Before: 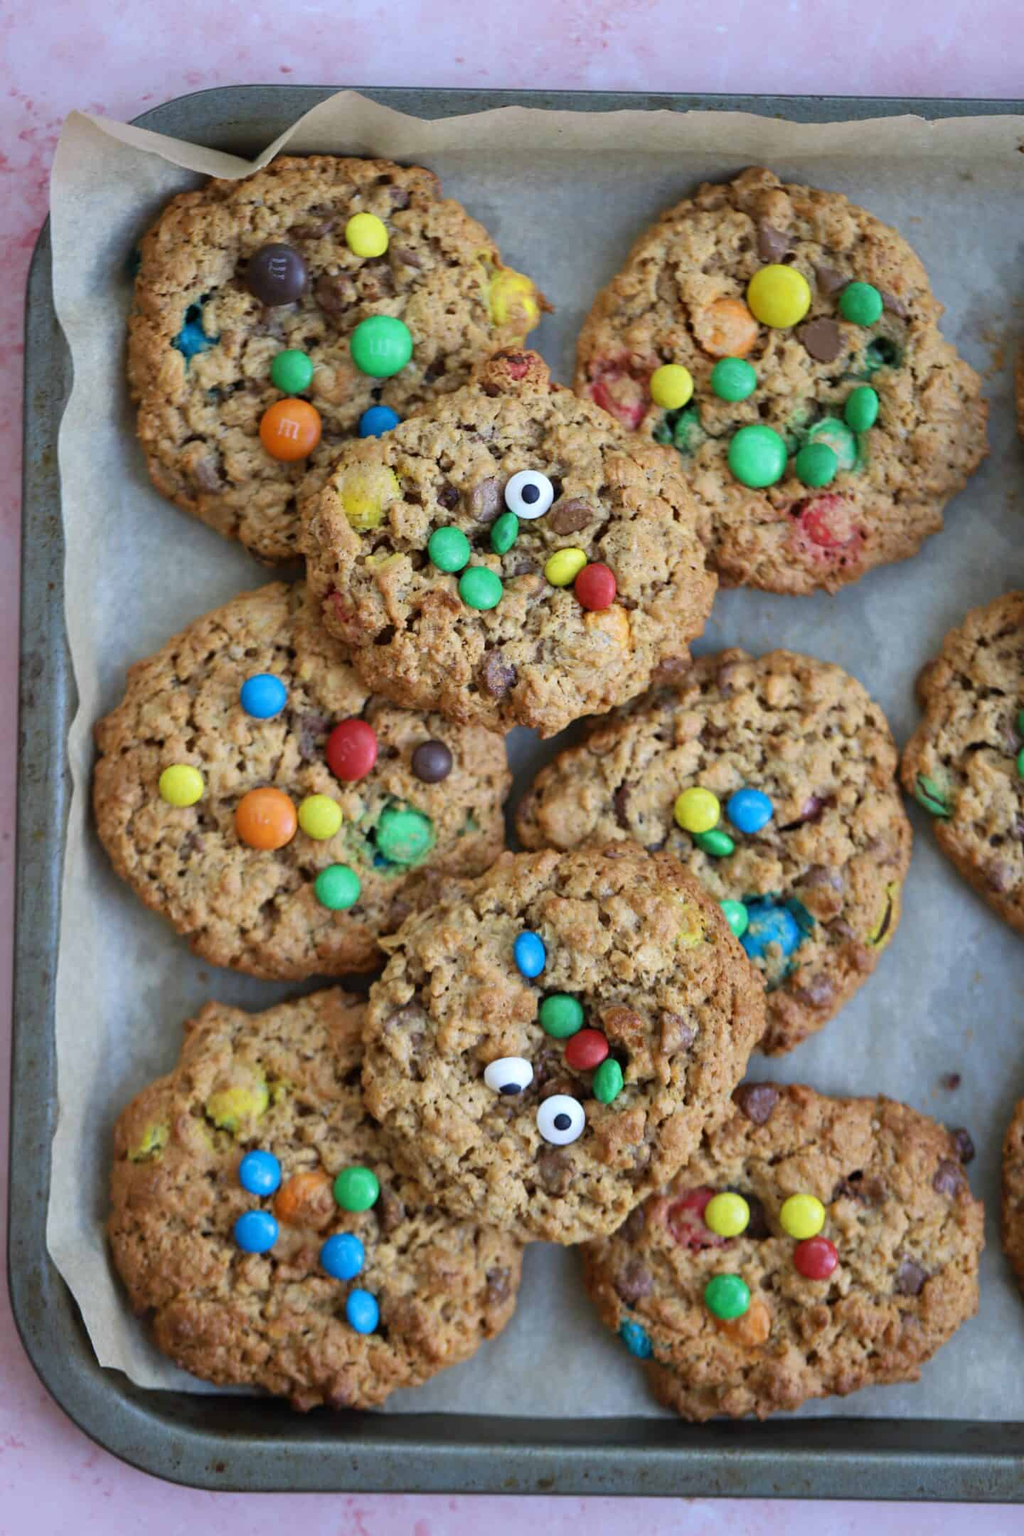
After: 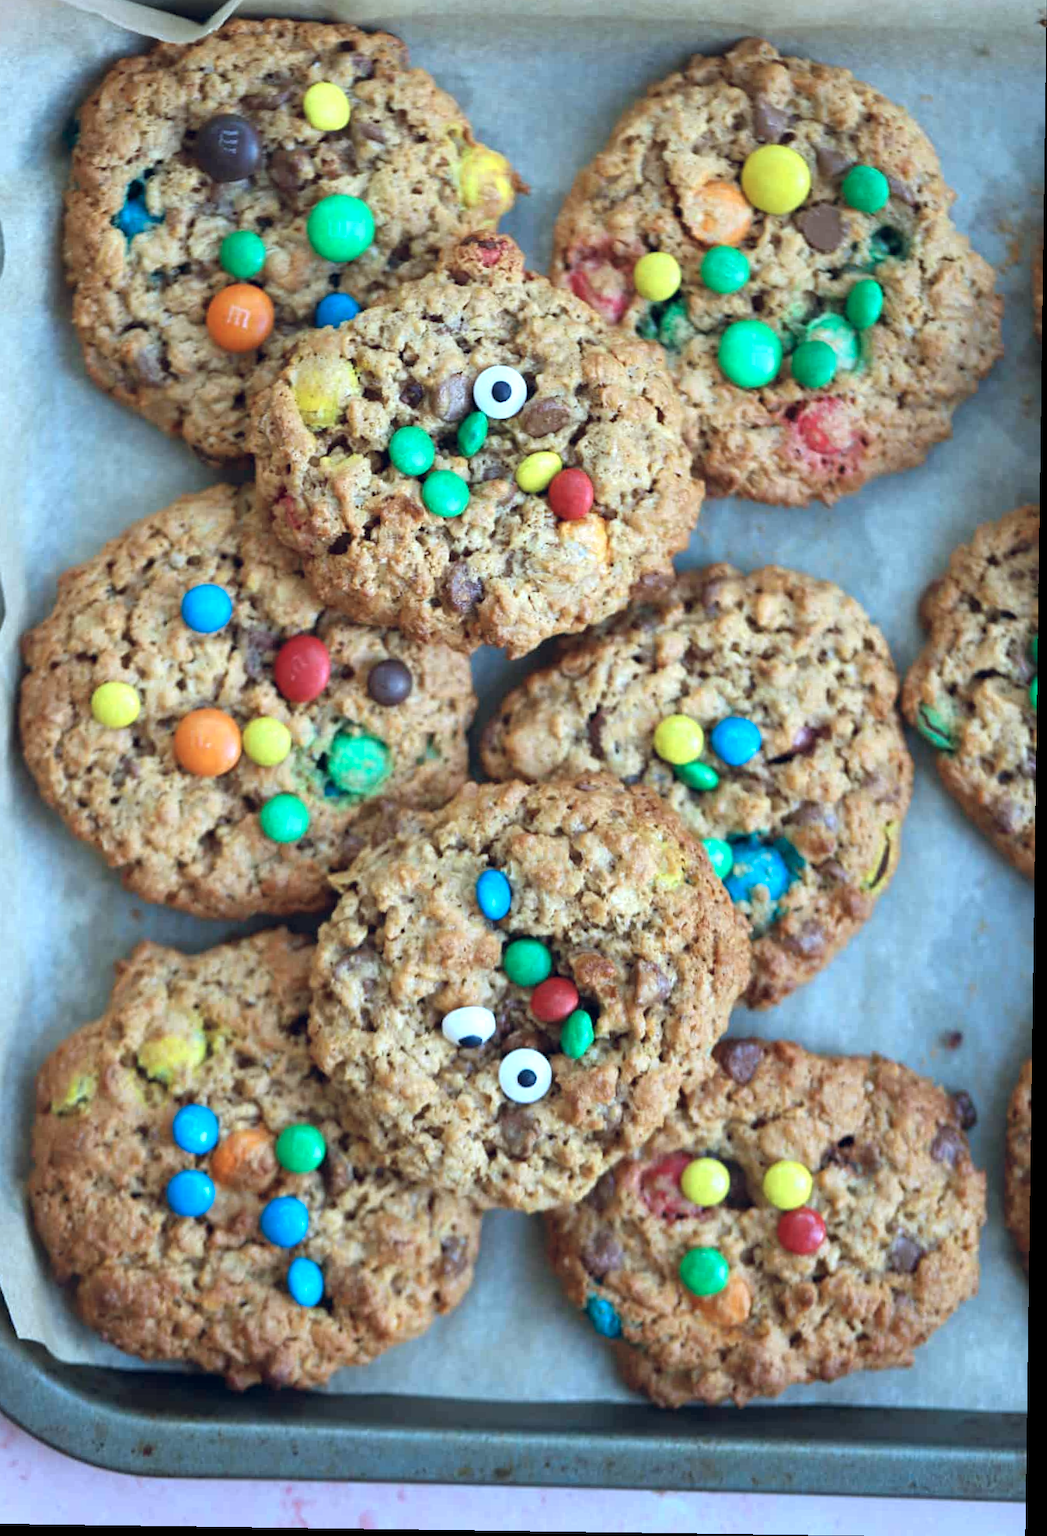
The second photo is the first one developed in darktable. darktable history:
tone equalizer: on, module defaults
color balance rgb: shadows lift › hue 87.51°, highlights gain › chroma 1.62%, highlights gain › hue 55.1°, global offset › chroma 0.1%, global offset › hue 253.66°, linear chroma grading › global chroma 0.5%
crop and rotate: left 8.262%, top 9.226%
exposure: exposure 0.507 EV, compensate highlight preservation false
rotate and perspective: rotation 0.8°, automatic cropping off
color correction: highlights a* -11.71, highlights b* -15.58
